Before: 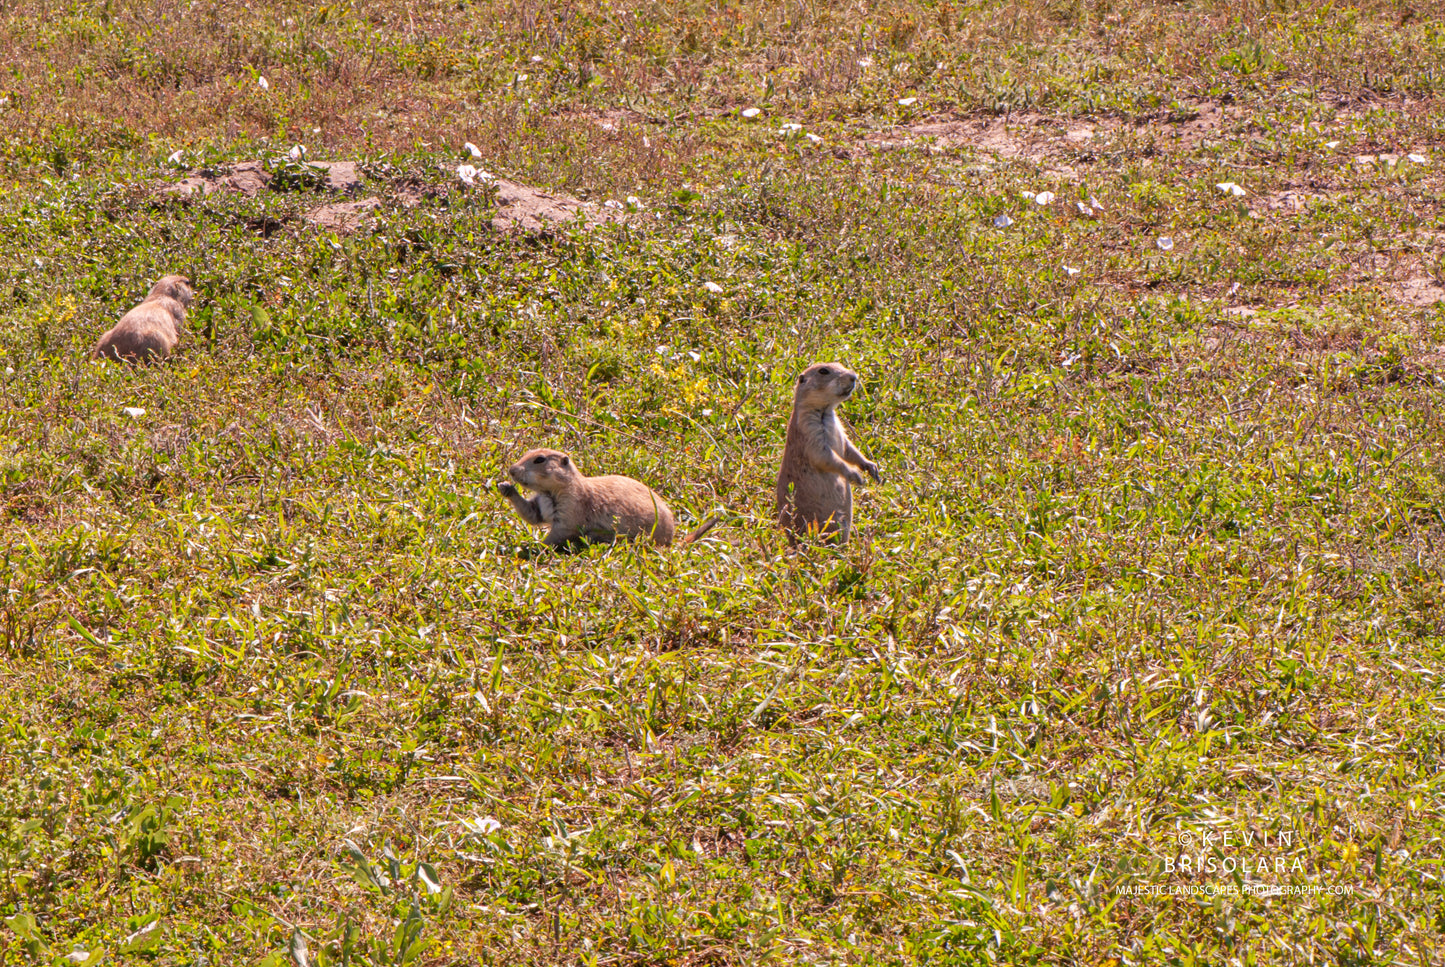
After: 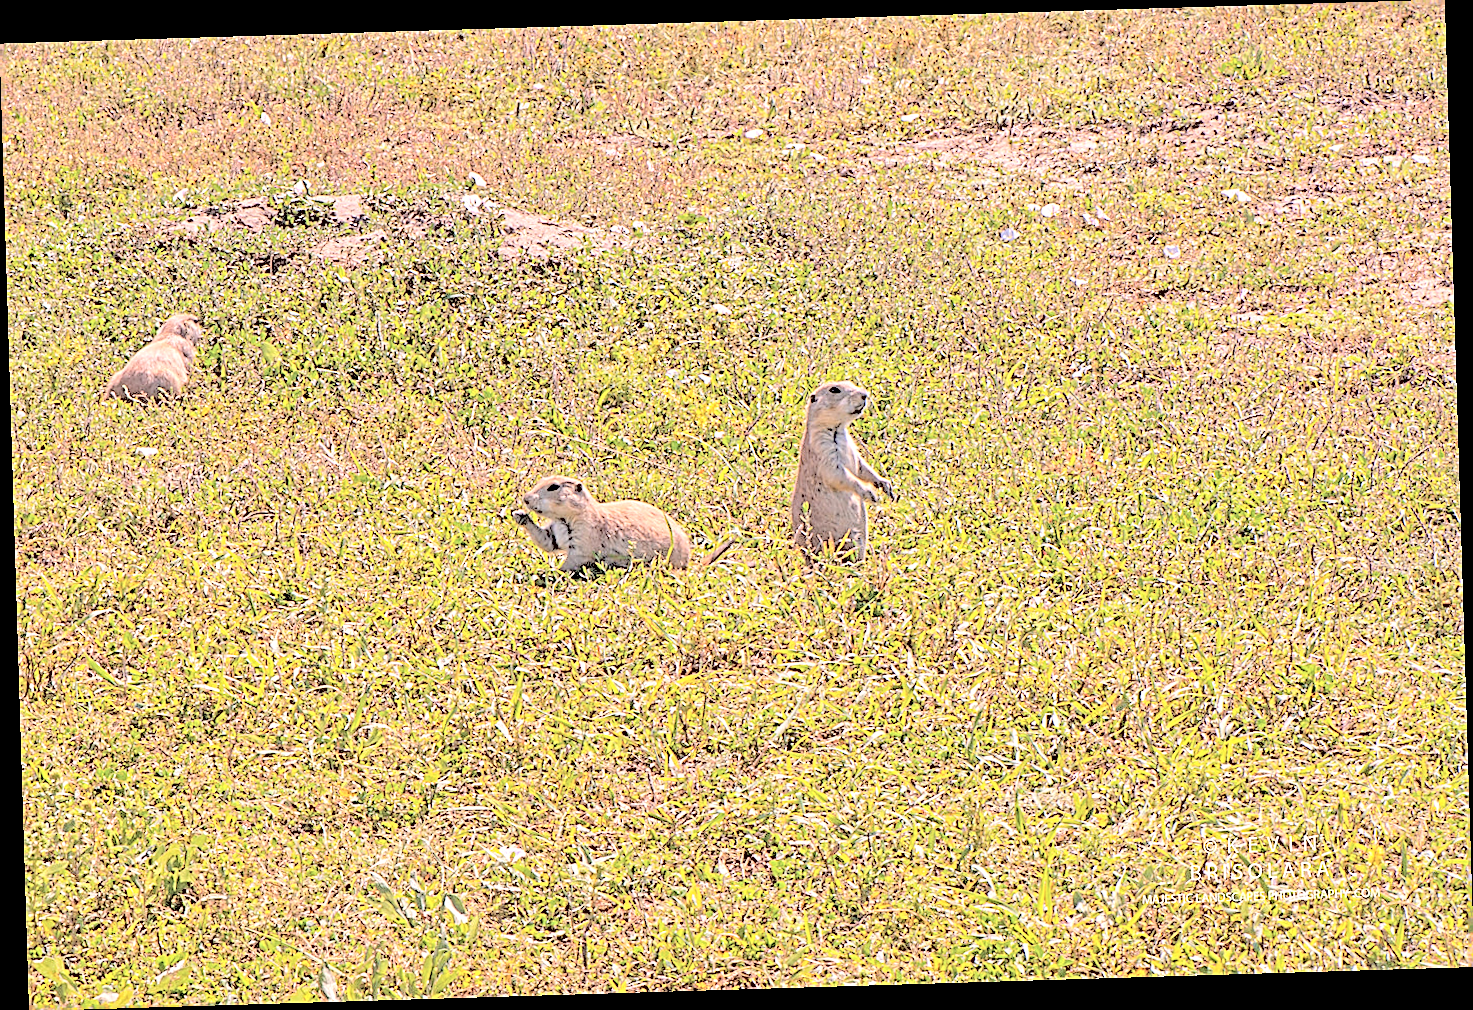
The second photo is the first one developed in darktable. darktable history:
sharpen: amount 1.861
haze removal: compatibility mode true, adaptive false
rotate and perspective: rotation -1.75°, automatic cropping off
contrast brightness saturation: brightness 1
